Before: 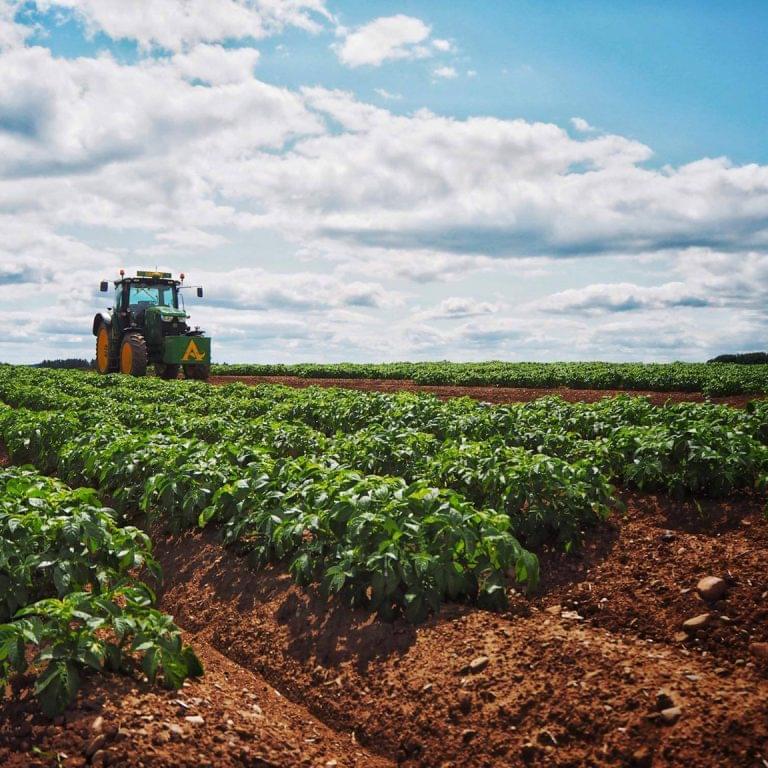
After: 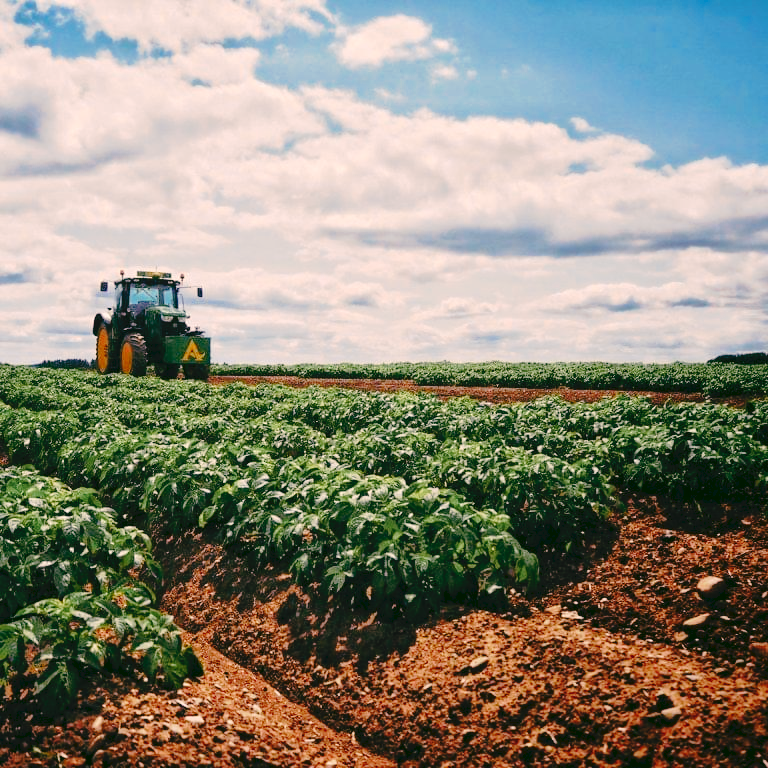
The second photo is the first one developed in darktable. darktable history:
tone curve: curves: ch0 [(0, 0) (0.003, 0.051) (0.011, 0.052) (0.025, 0.055) (0.044, 0.062) (0.069, 0.068) (0.1, 0.077) (0.136, 0.098) (0.177, 0.145) (0.224, 0.223) (0.277, 0.314) (0.335, 0.43) (0.399, 0.518) (0.468, 0.591) (0.543, 0.656) (0.623, 0.726) (0.709, 0.809) (0.801, 0.857) (0.898, 0.918) (1, 1)], preserve colors none
color look up table: target L [96.27, 96.86, 82.14, 80.29, 72.25, 62.69, 46.91, 46.24, 32.06, 29.74, 9.92, 200.92, 85.33, 83.69, 73.84, 65.59, 62.04, 55.07, 47.65, 40.62, 42.58, 30.56, 18.82, 96.33, 91.86, 78.89, 72.97, 74.25, 78.42, 82.52, 65.64, 69.36, 57.93, 33.83, 46.04, 43.65, 42.01, 41.82, 41.49, 19.78, 18.16, 2.239, 69.13, 68.54, 60.64, 48.3, 48.45, 32.27, 26.02], target a [-3.496, 3.57, -44.85, -24.84, -19.51, 3.122, -40.51, -18.29, -13.6, -17.92, -32.26, 0, 16.27, 4.579, 34.09, 33.61, 45.57, 21.66, 54.71, 41.81, 64.19, 5.454, 23.97, 12.65, 18.81, 9.92, 33.11, 25.17, 38.44, 34.02, 54.47, 47.39, 28.45, 21.92, 53.42, 33.24, 57.69, 50.84, 64.03, 20.14, 28.68, -6.558, -47.81, -18.84, -37.9, -4.709, -9.665, -0.652, -1.388], target b [49.7, 26.34, 22.22, 28.59, 8.668, 11.02, 23.45, 22.91, -3.273, 10.75, 12.21, -0.001, 37.8, 67.35, 20.26, 66.56, 36.99, 38.59, 26.68, 38.34, 45.22, 10.66, 31.84, 7.199, 5.656, 13.55, -15.82, 8.25, 6.208, -2.861, 5.519, -20.92, -11.66, -56.5, -52.05, 2.746, 2.661, -27.76, -41.47, -28.27, -38.63, 3.137, -3.052, -31.78, -35.47, -46.55, -17.31, -39.48, -12.35], num patches 49
